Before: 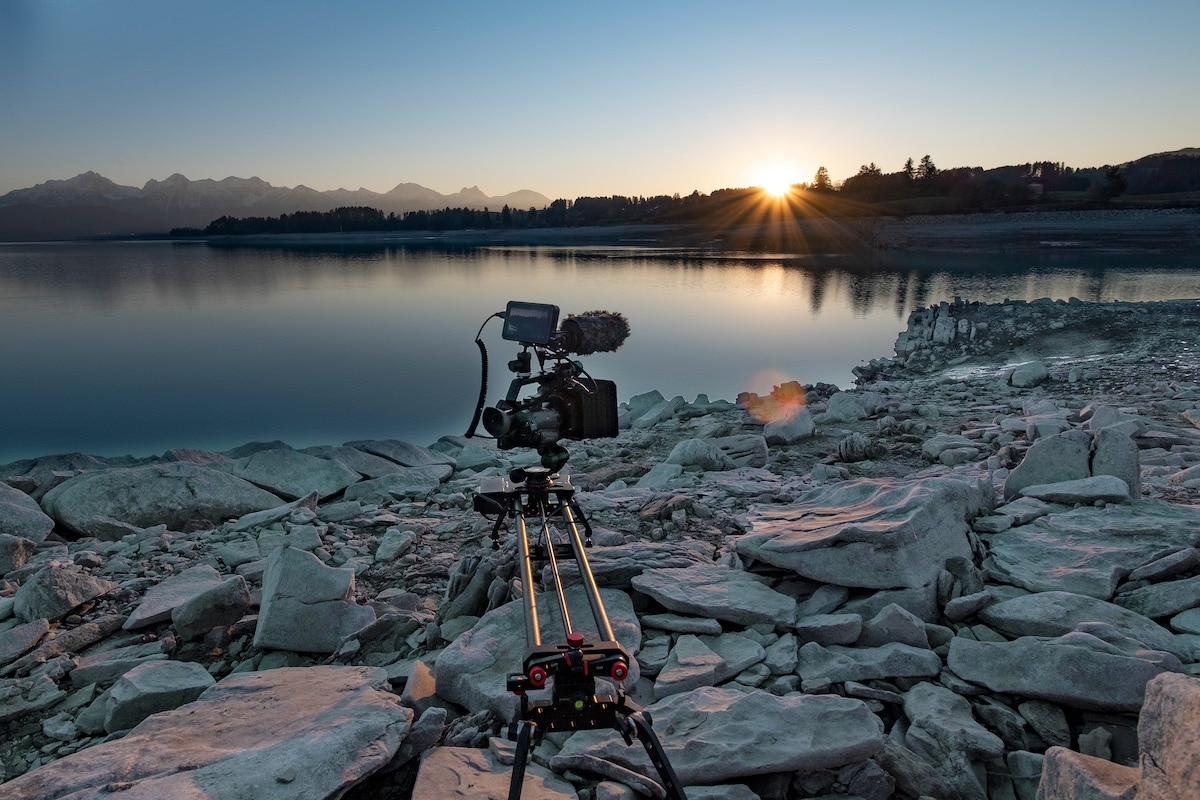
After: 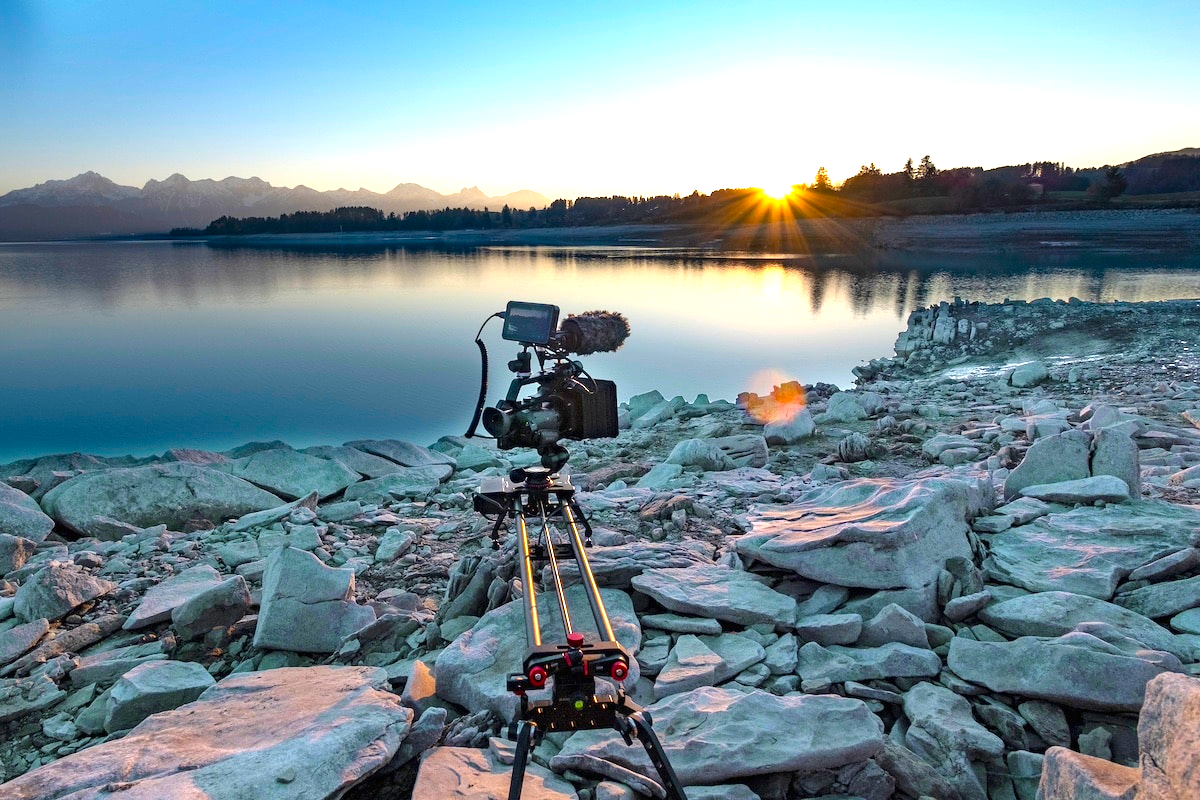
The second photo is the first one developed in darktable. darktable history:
color balance rgb: linear chroma grading › global chroma 15%, perceptual saturation grading › global saturation 30%
exposure: black level correction 0, exposure 1.2 EV, compensate highlight preservation false
